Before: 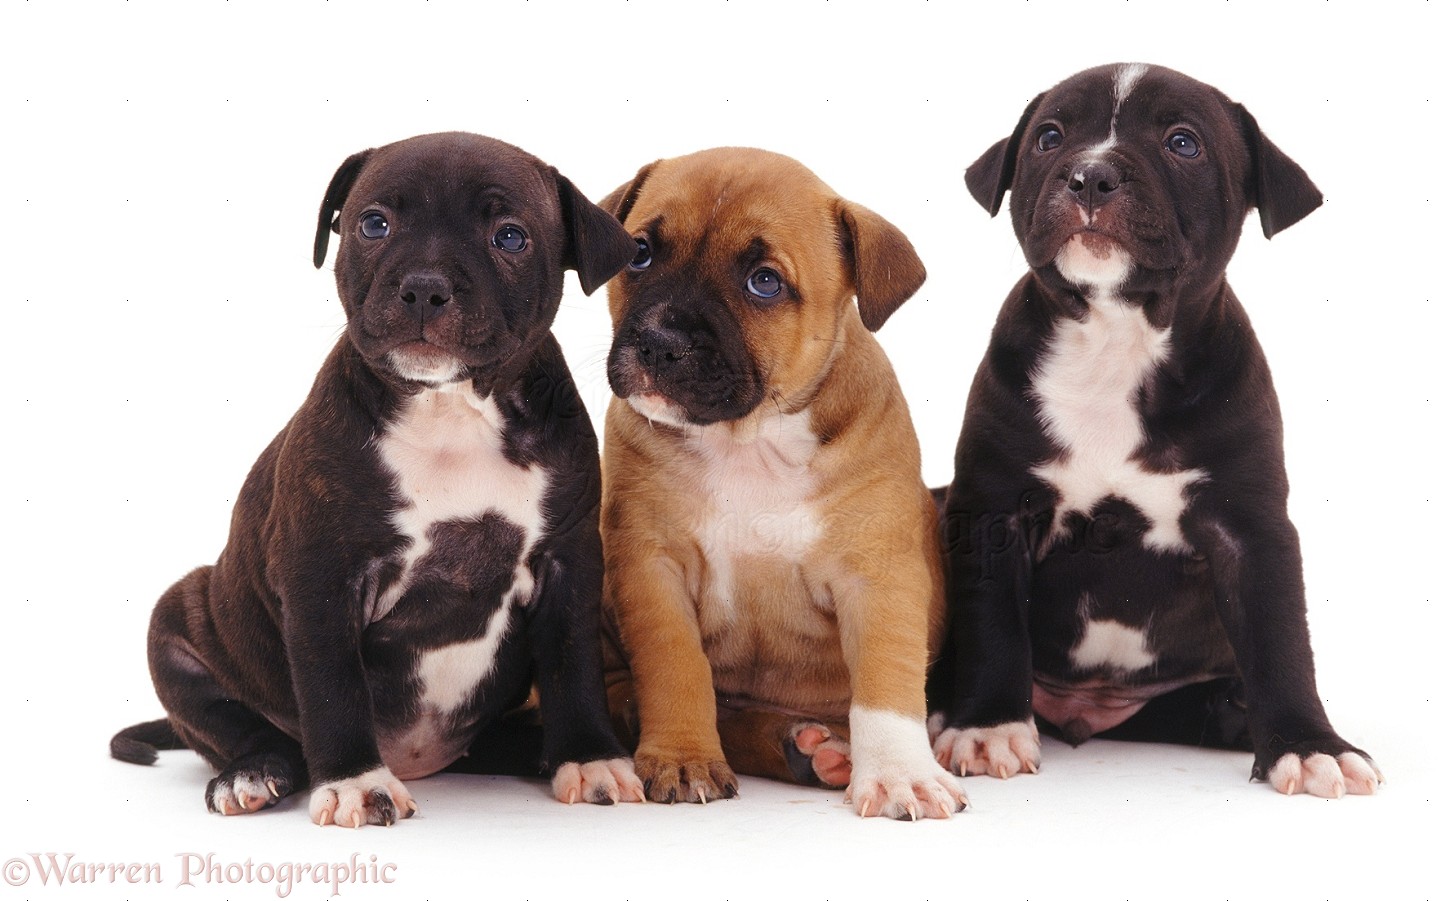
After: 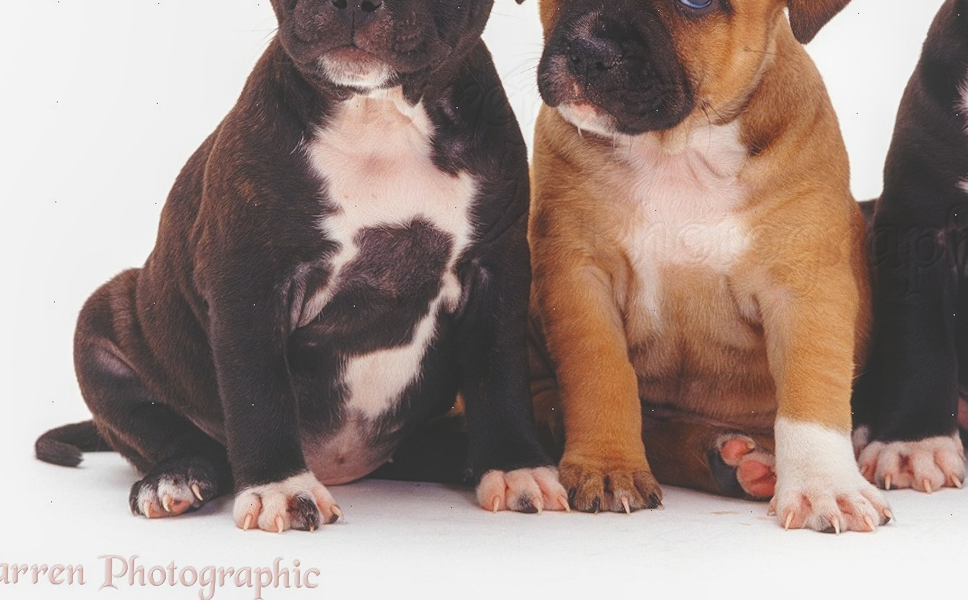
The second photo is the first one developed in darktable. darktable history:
exposure: black level correction -0.025, exposure -0.117 EV, compensate highlight preservation false
local contrast: on, module defaults
crop and rotate: angle -0.82°, left 3.85%, top 31.828%, right 27.992%
color contrast: green-magenta contrast 1.2, blue-yellow contrast 1.2
contrast equalizer: y [[0.5, 0.488, 0.462, 0.461, 0.491, 0.5], [0.5 ×6], [0.5 ×6], [0 ×6], [0 ×6]]
